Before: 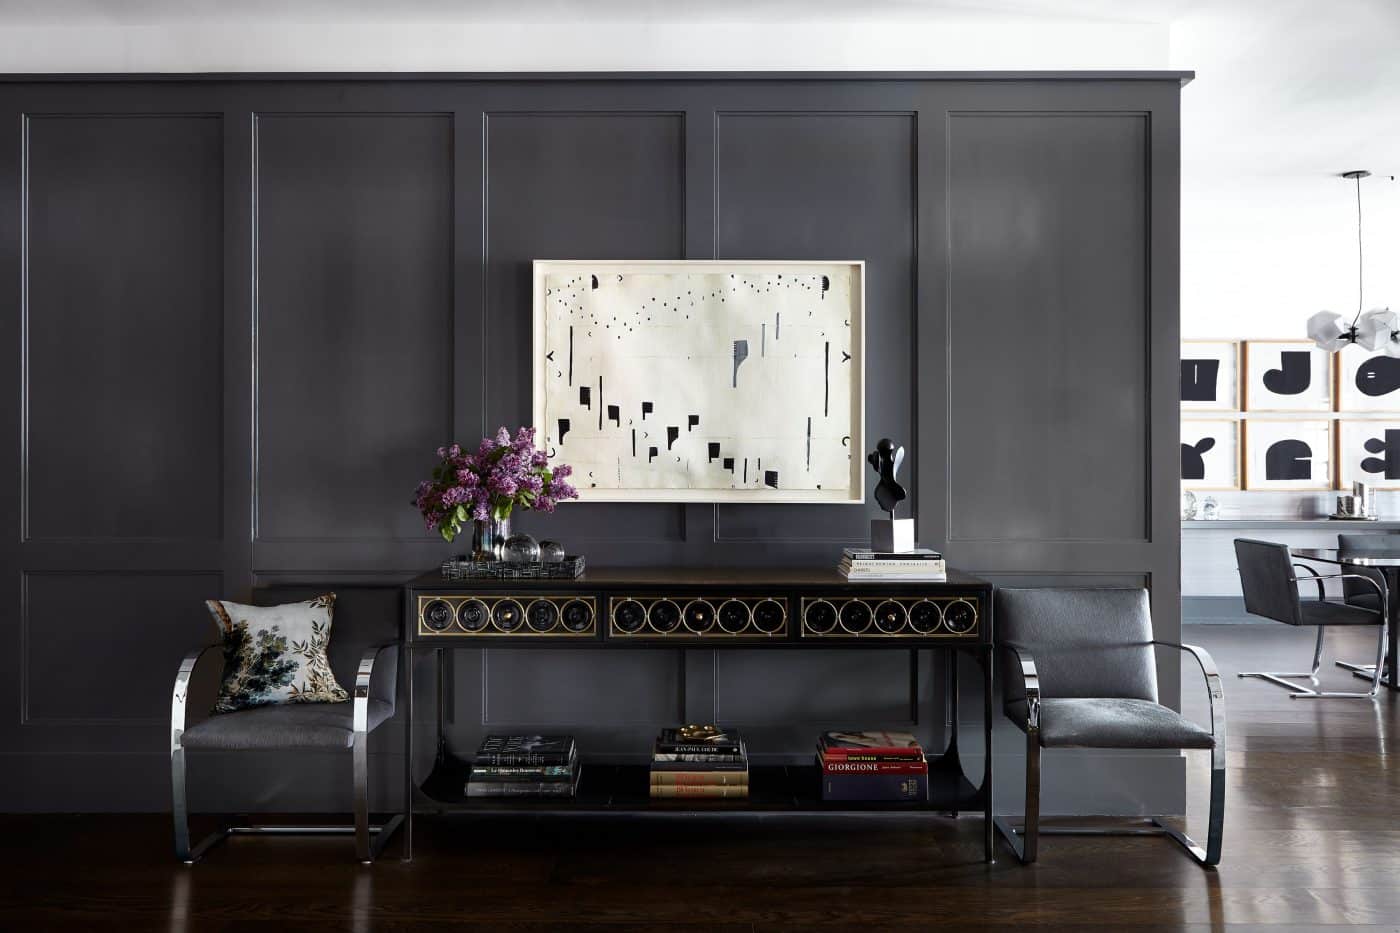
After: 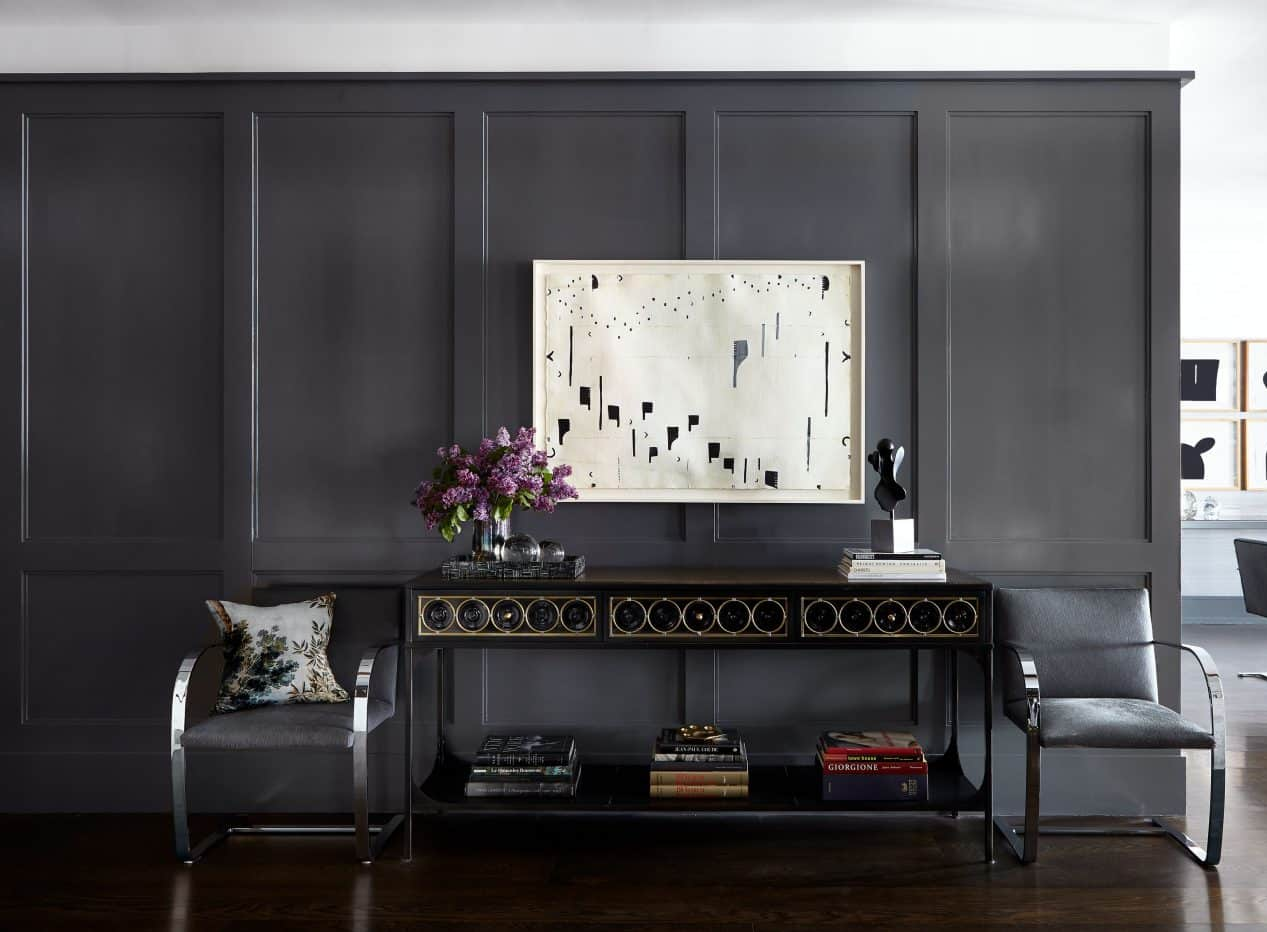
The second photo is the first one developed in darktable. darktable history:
color balance rgb: perceptual saturation grading › global saturation 0.911%
crop: right 9.484%, bottom 0.036%
color correction: highlights a* -0.246, highlights b* -0.084
